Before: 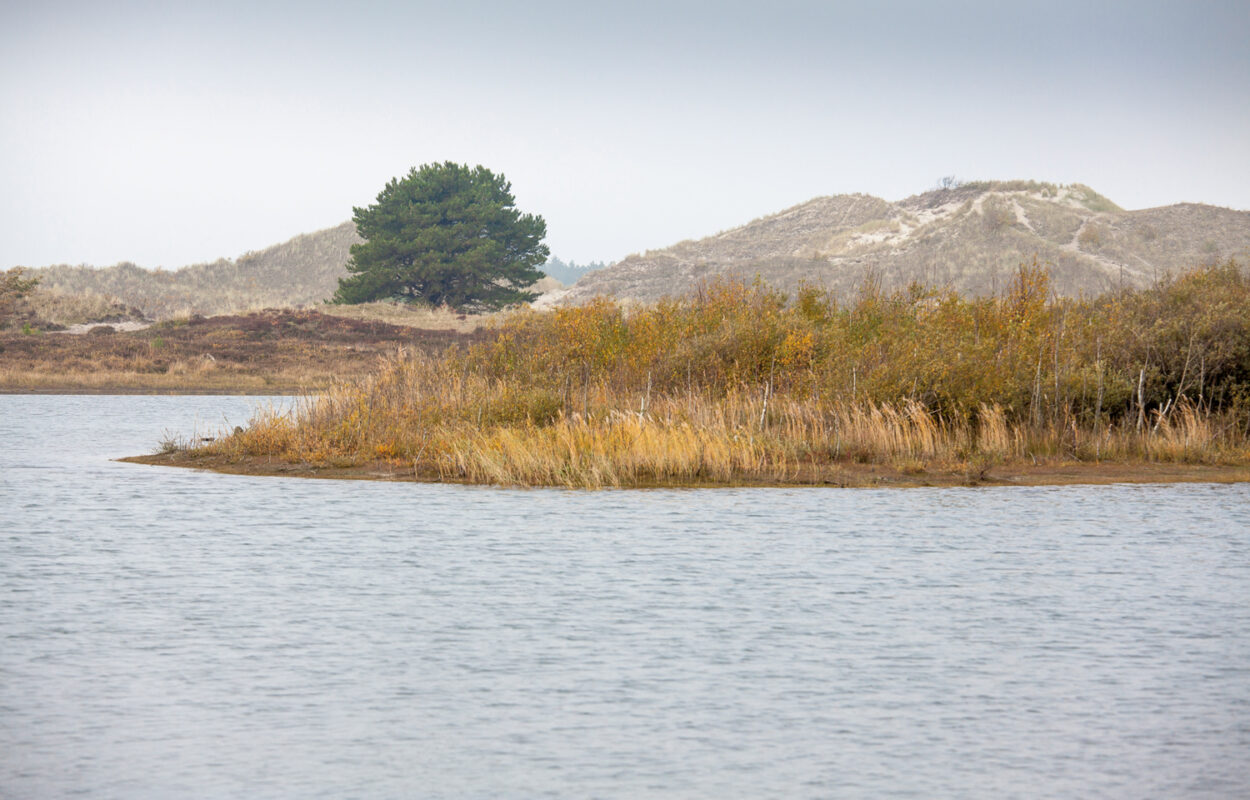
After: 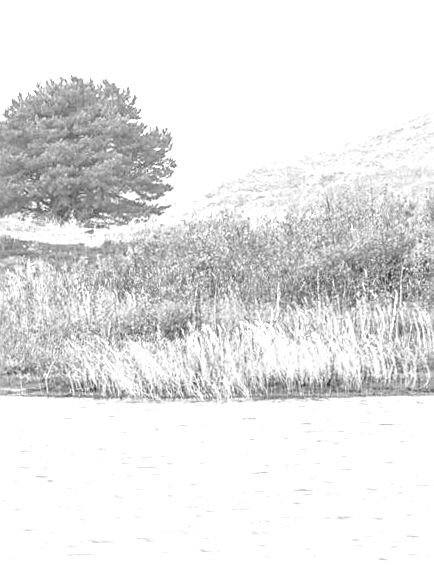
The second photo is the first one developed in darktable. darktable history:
rotate and perspective: rotation -1°, crop left 0.011, crop right 0.989, crop top 0.025, crop bottom 0.975
local contrast: on, module defaults
monochrome: a 16.01, b -2.65, highlights 0.52
contrast brightness saturation: contrast 0.11, saturation -0.17
sharpen: on, module defaults
crop and rotate: left 29.476%, top 10.214%, right 35.32%, bottom 17.333%
exposure: black level correction 0.011, compensate highlight preservation false
colorize: hue 28.8°, source mix 100%
